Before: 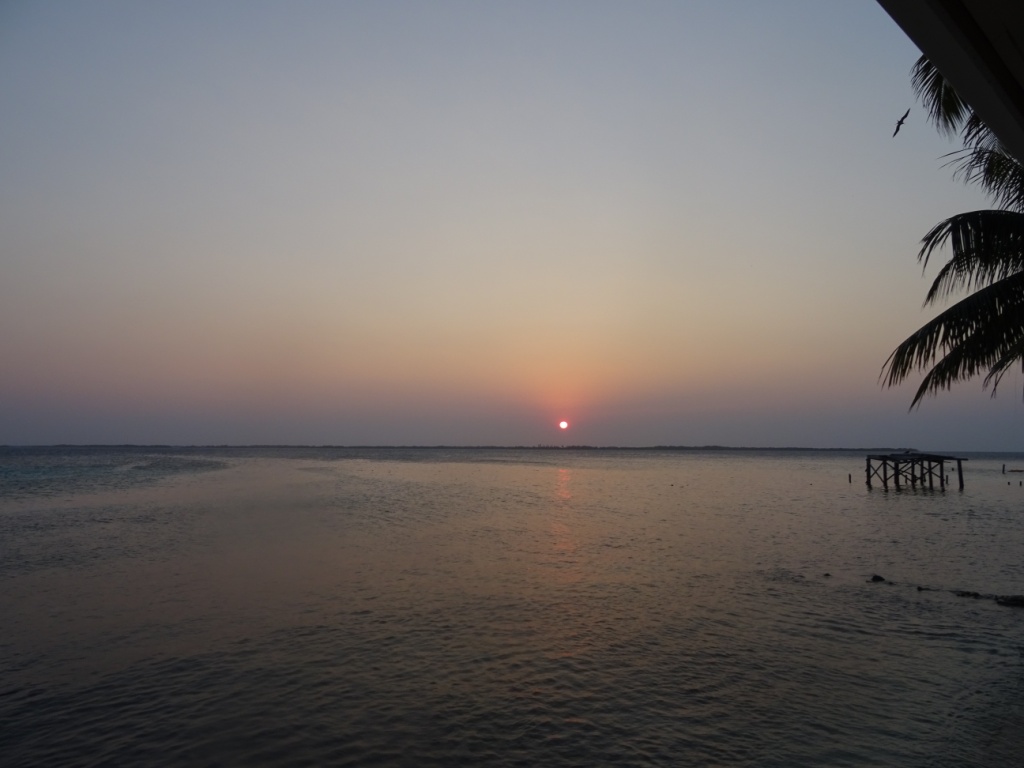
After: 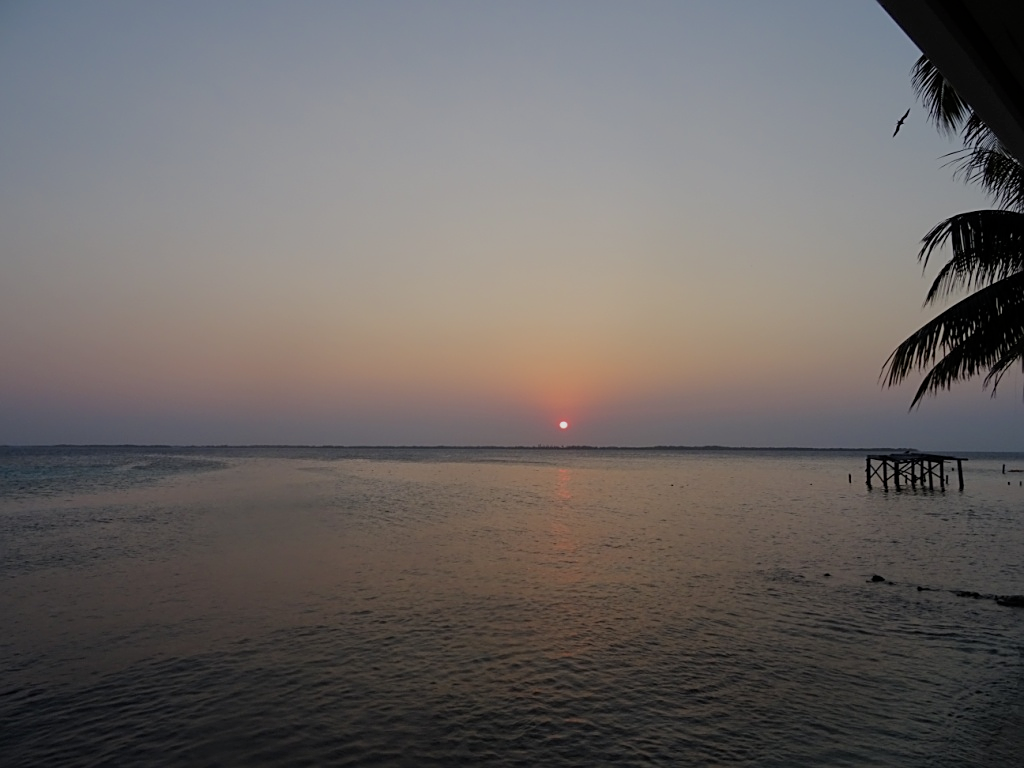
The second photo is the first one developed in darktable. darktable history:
filmic rgb: middle gray luminance 18.42%, black relative exposure -10.5 EV, white relative exposure 3.4 EV, threshold 6 EV, target black luminance 0%, hardness 6.03, latitude 99%, contrast 0.847, shadows ↔ highlights balance 0.505%, add noise in highlights 0, preserve chrominance max RGB, color science v3 (2019), use custom middle-gray values true, iterations of high-quality reconstruction 0, contrast in highlights soft, enable highlight reconstruction true
sharpen: on, module defaults
